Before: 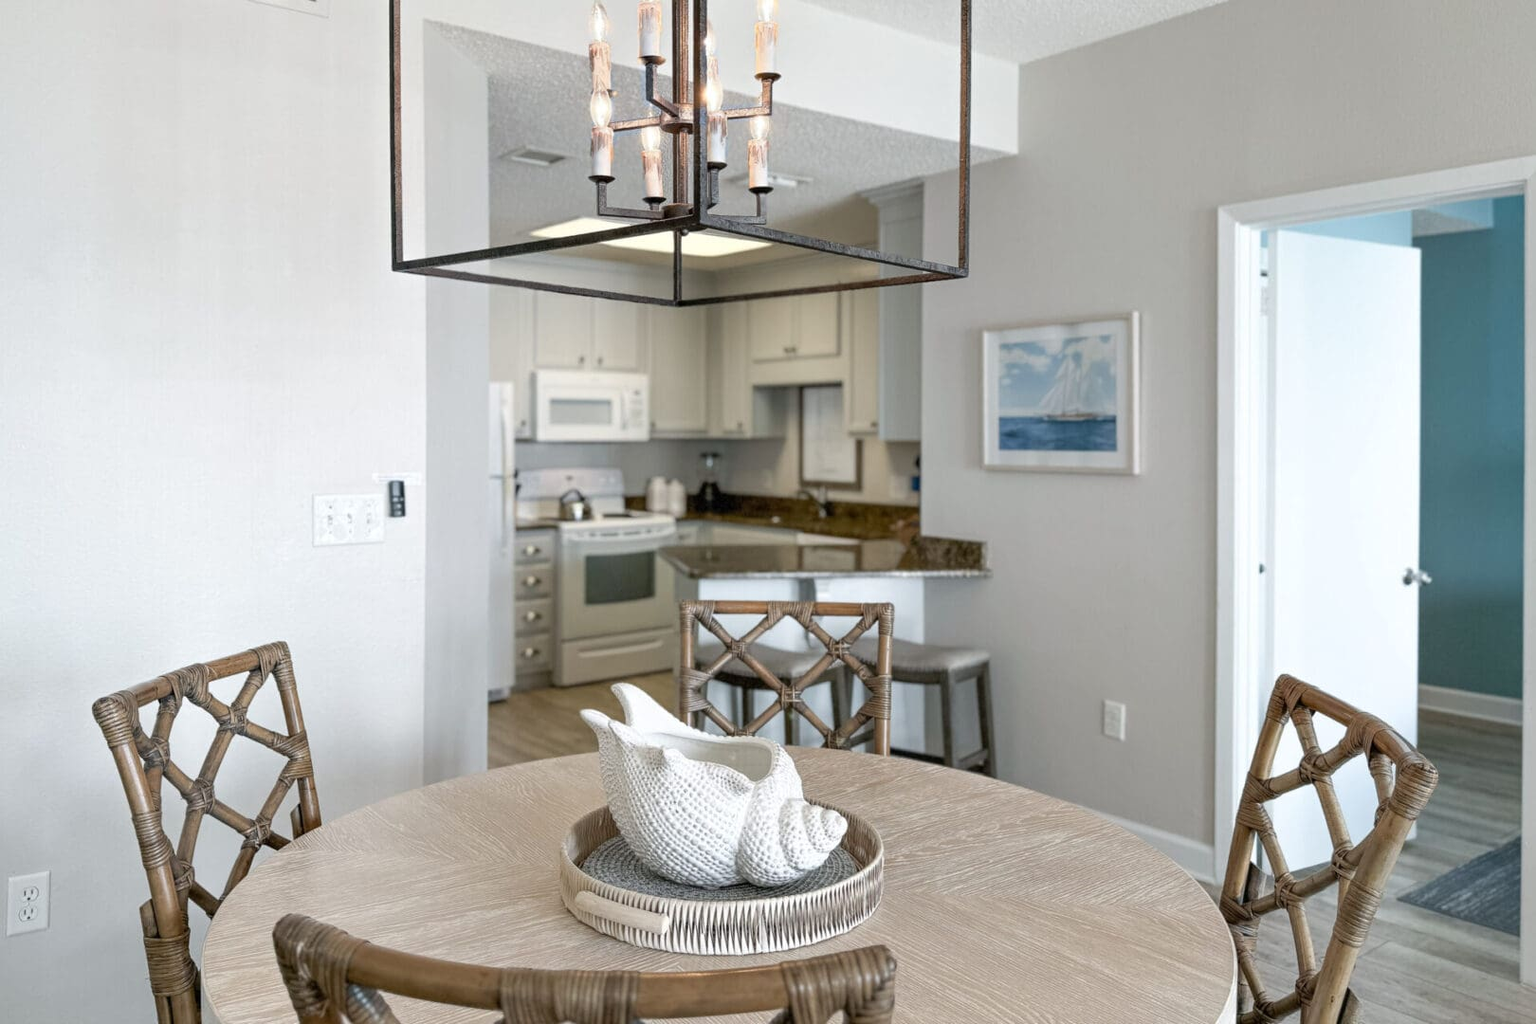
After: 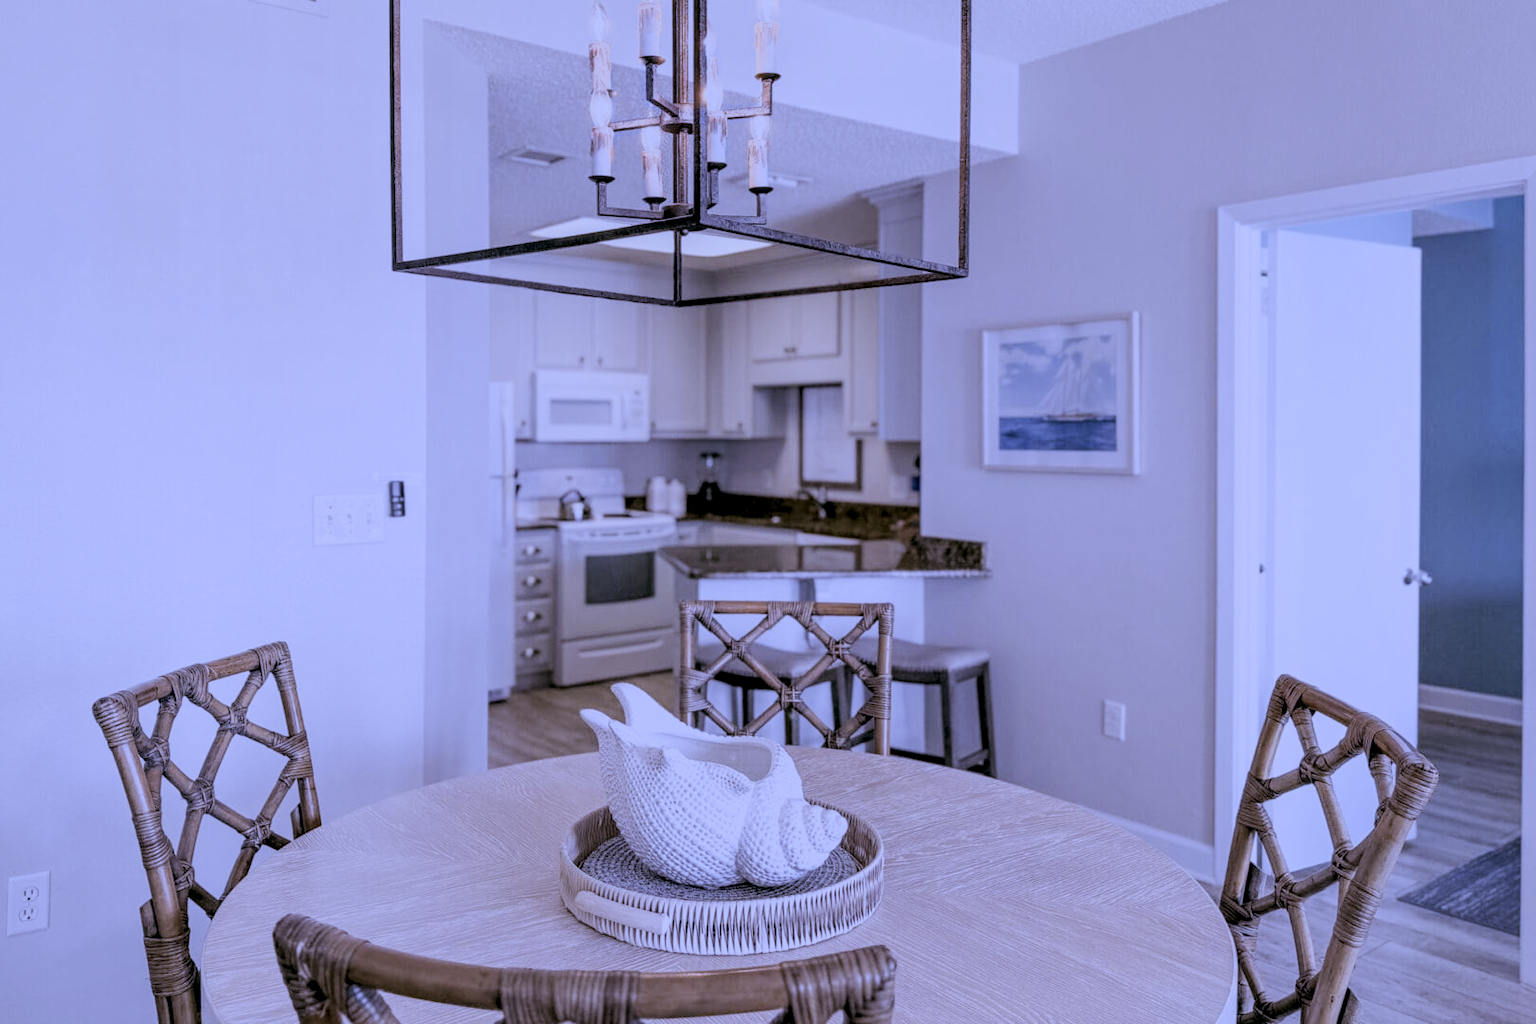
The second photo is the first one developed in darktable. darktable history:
local contrast: on, module defaults
white balance: red 0.98, blue 1.61
filmic rgb: black relative exposure -7.65 EV, white relative exposure 4.56 EV, hardness 3.61
color balance: lift [1, 0.994, 1.002, 1.006], gamma [0.957, 1.081, 1.016, 0.919], gain [0.97, 0.972, 1.01, 1.028], input saturation 91.06%, output saturation 79.8%
